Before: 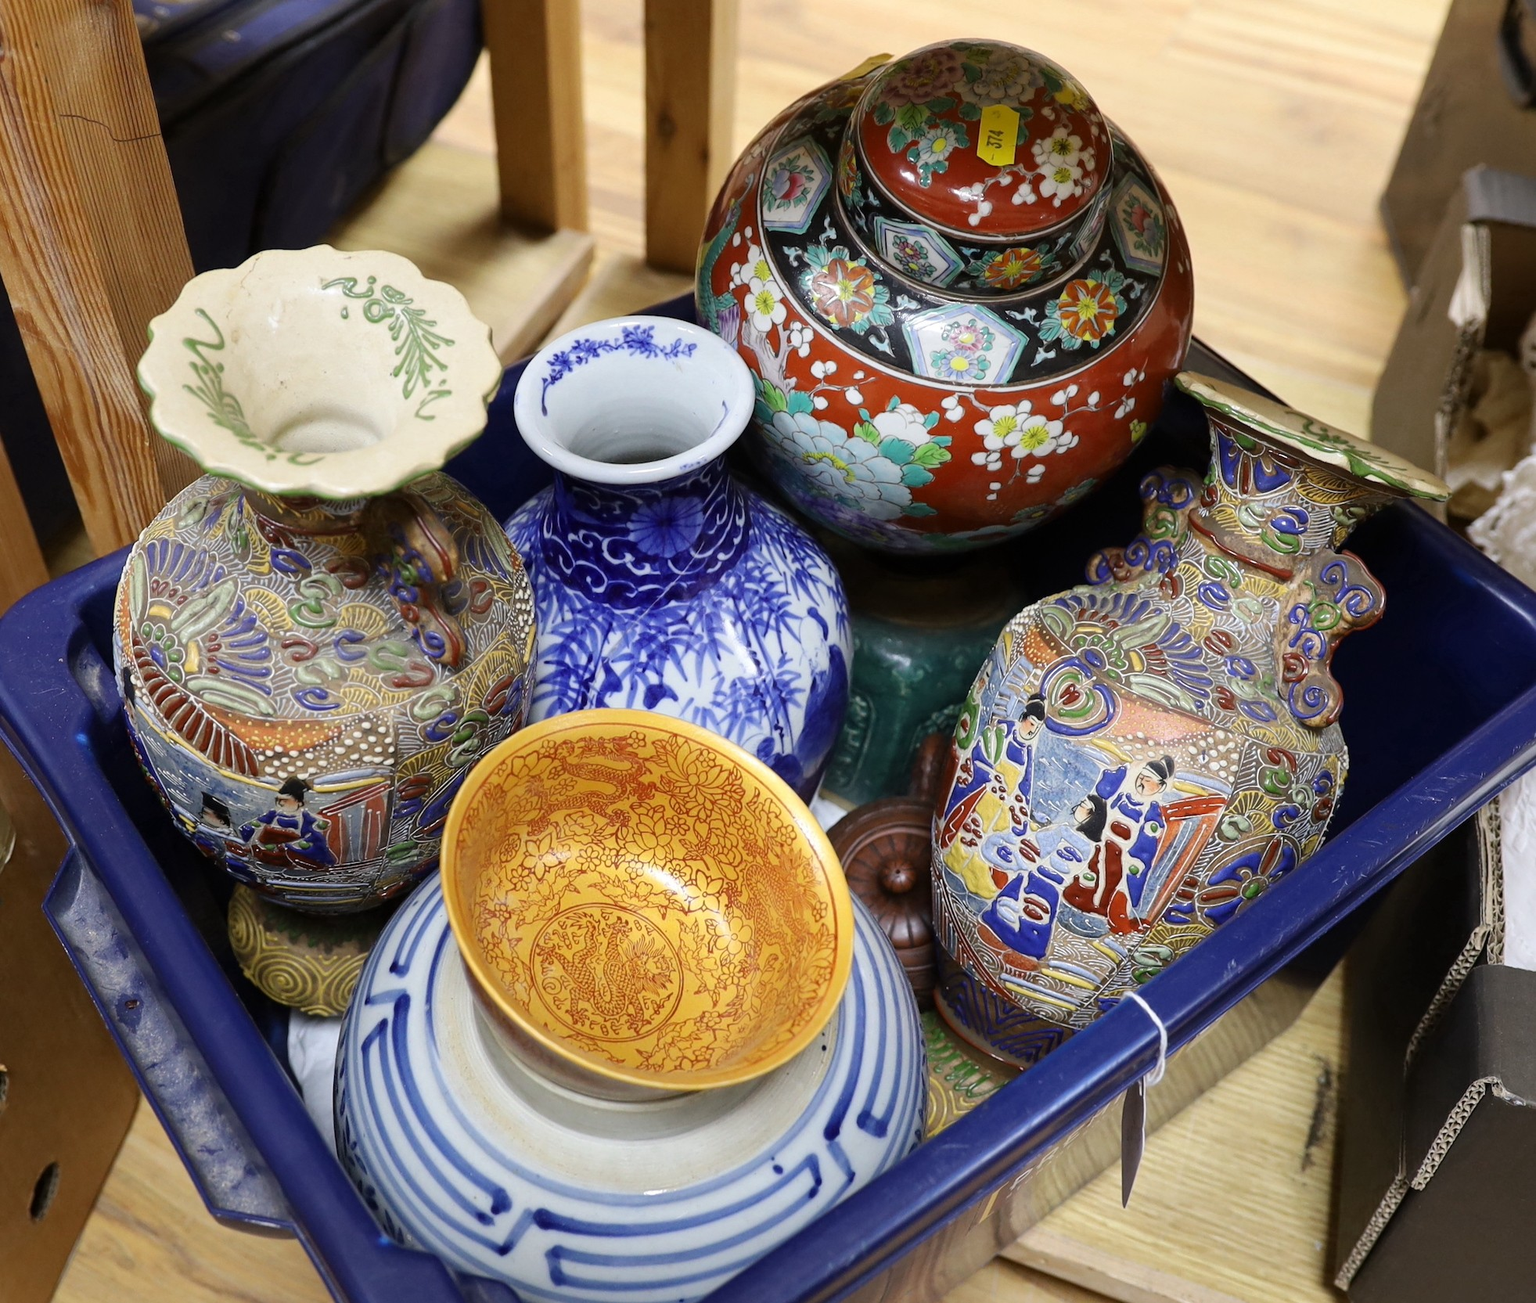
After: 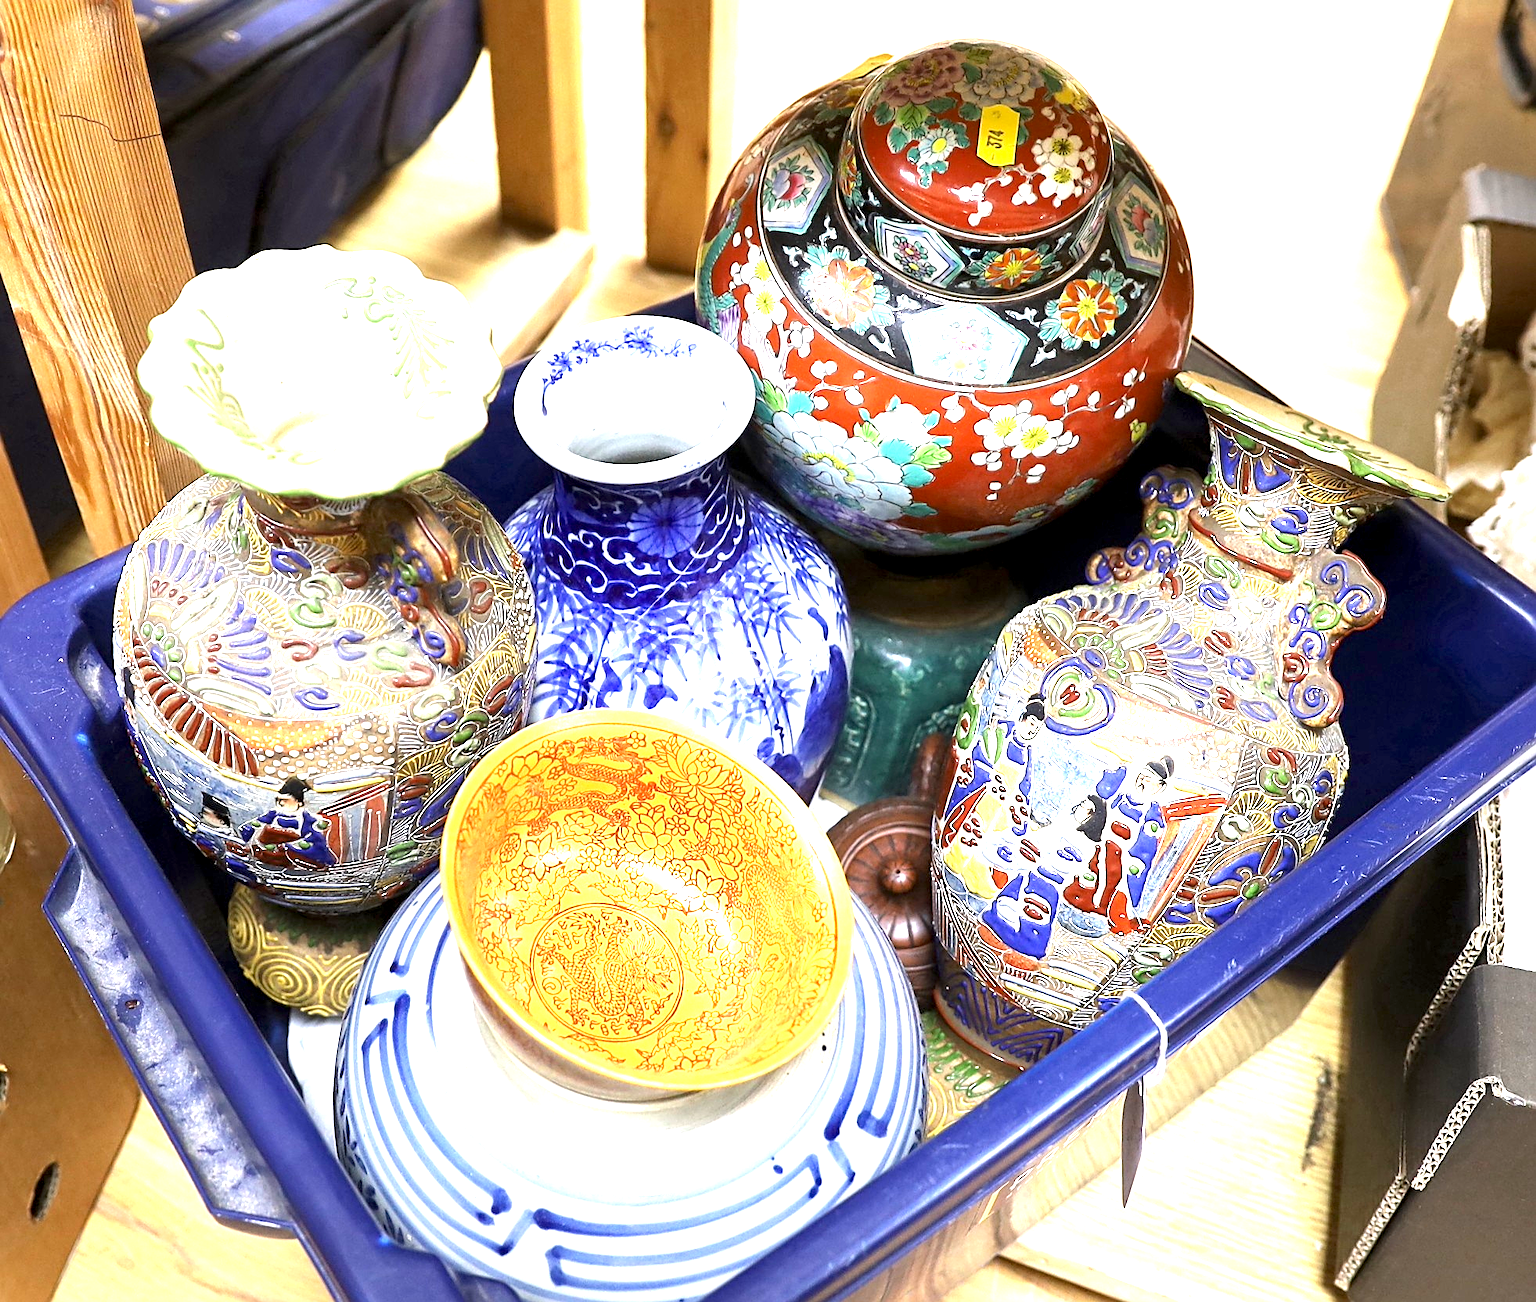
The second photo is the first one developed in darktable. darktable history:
exposure: black level correction 0.001, exposure 1.839 EV, compensate highlight preservation false
sharpen: on, module defaults
